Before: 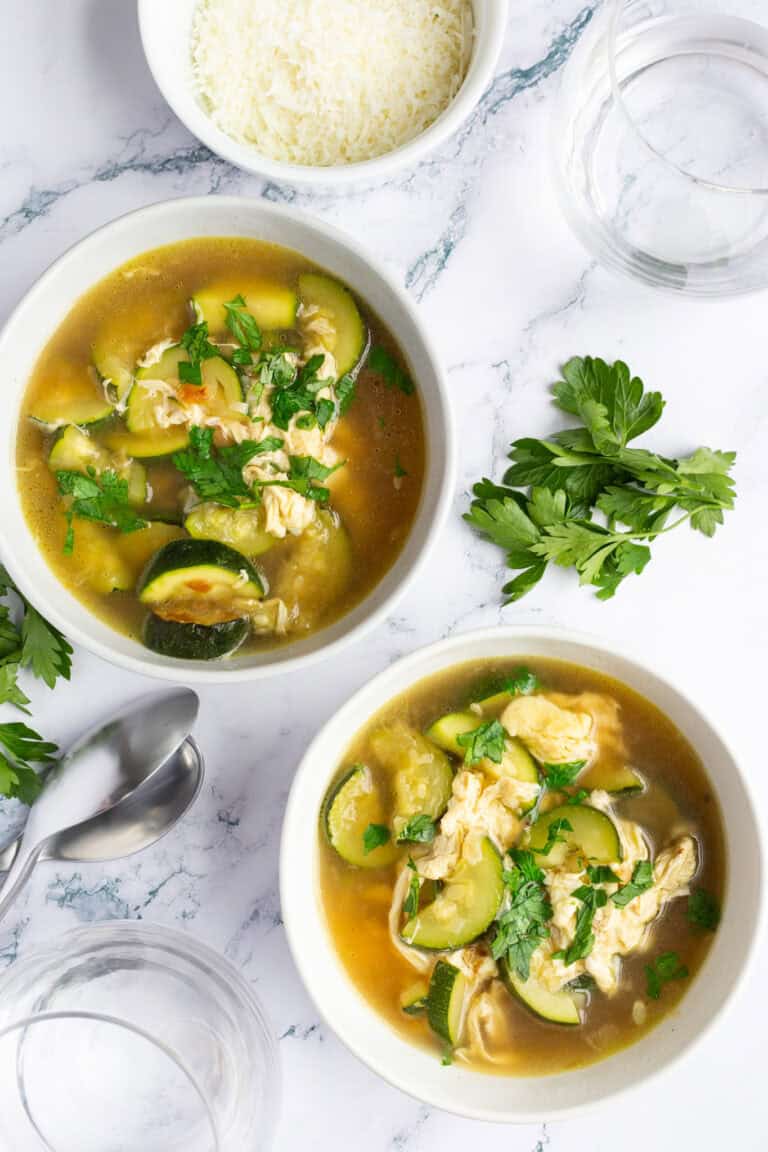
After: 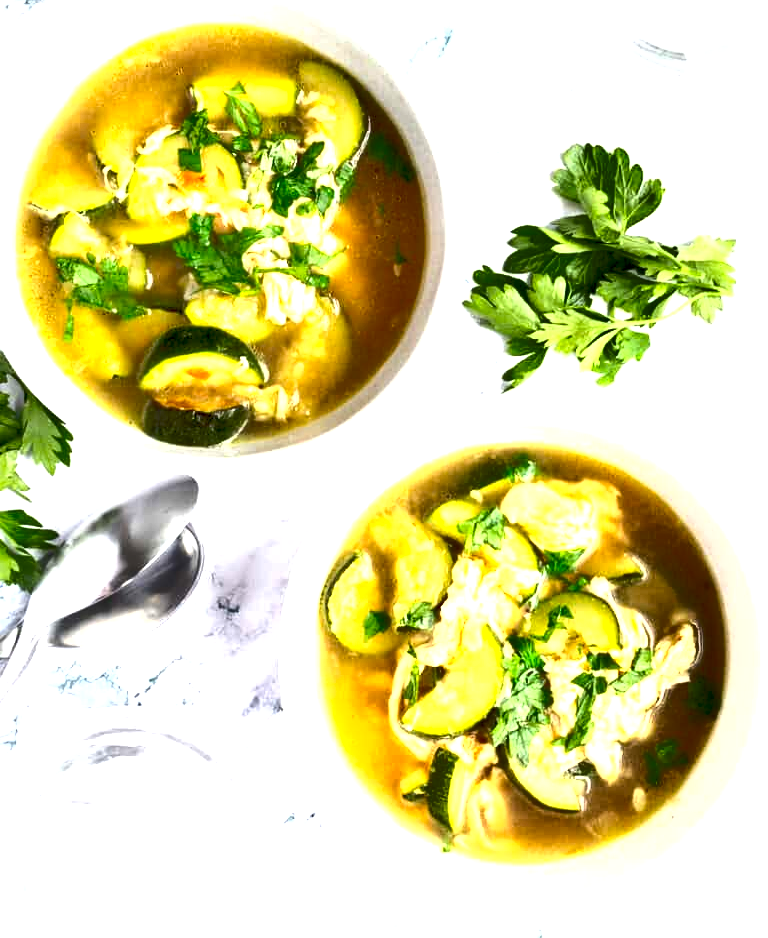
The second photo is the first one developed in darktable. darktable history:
crop and rotate: top 18.507%
shadows and highlights: shadows -88.03, highlights -35.45, shadows color adjustment 99.15%, highlights color adjustment 0%, soften with gaussian
exposure: black level correction 0.009, exposure 1.425 EV, compensate highlight preservation false
